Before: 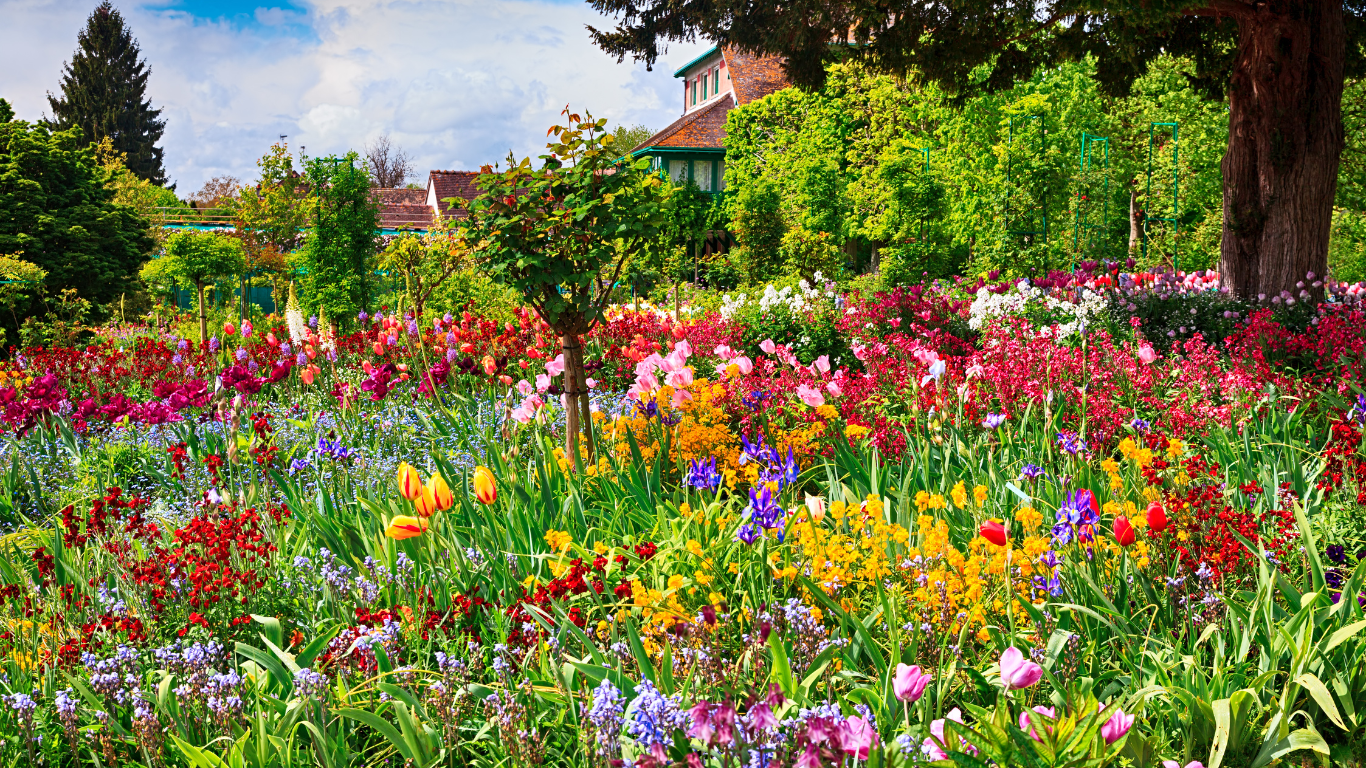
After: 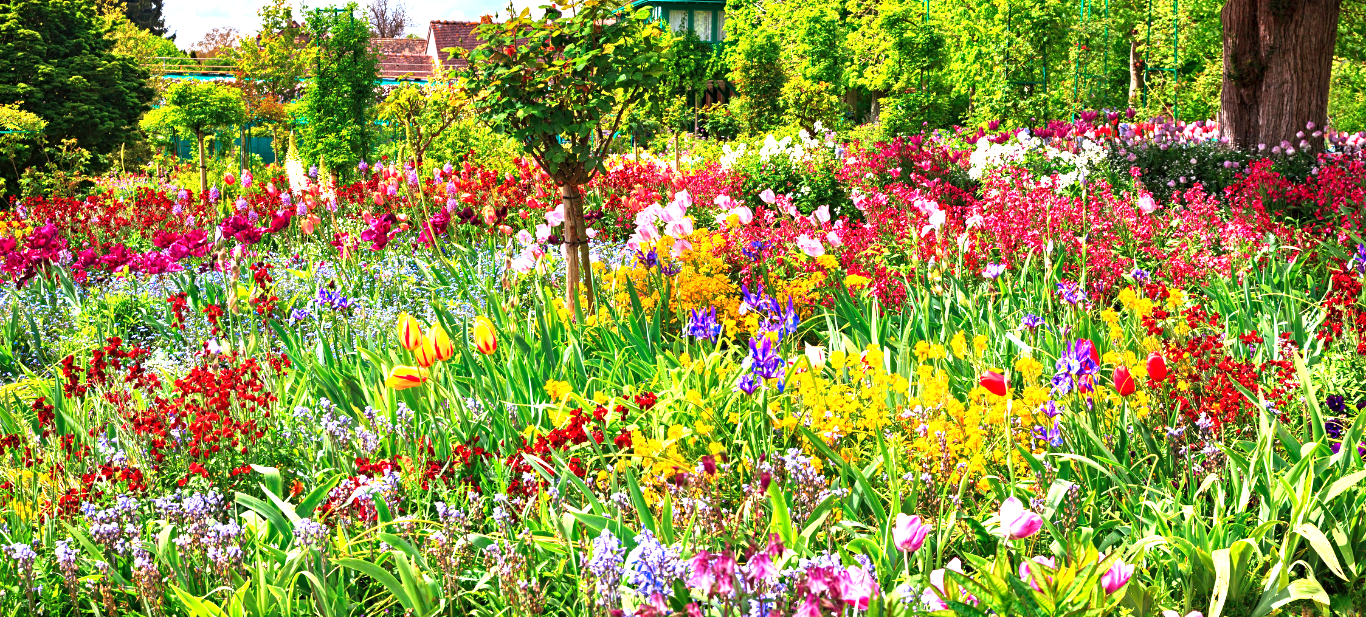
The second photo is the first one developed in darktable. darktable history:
crop and rotate: top 19.621%
exposure: exposure 0.943 EV, compensate highlight preservation false
